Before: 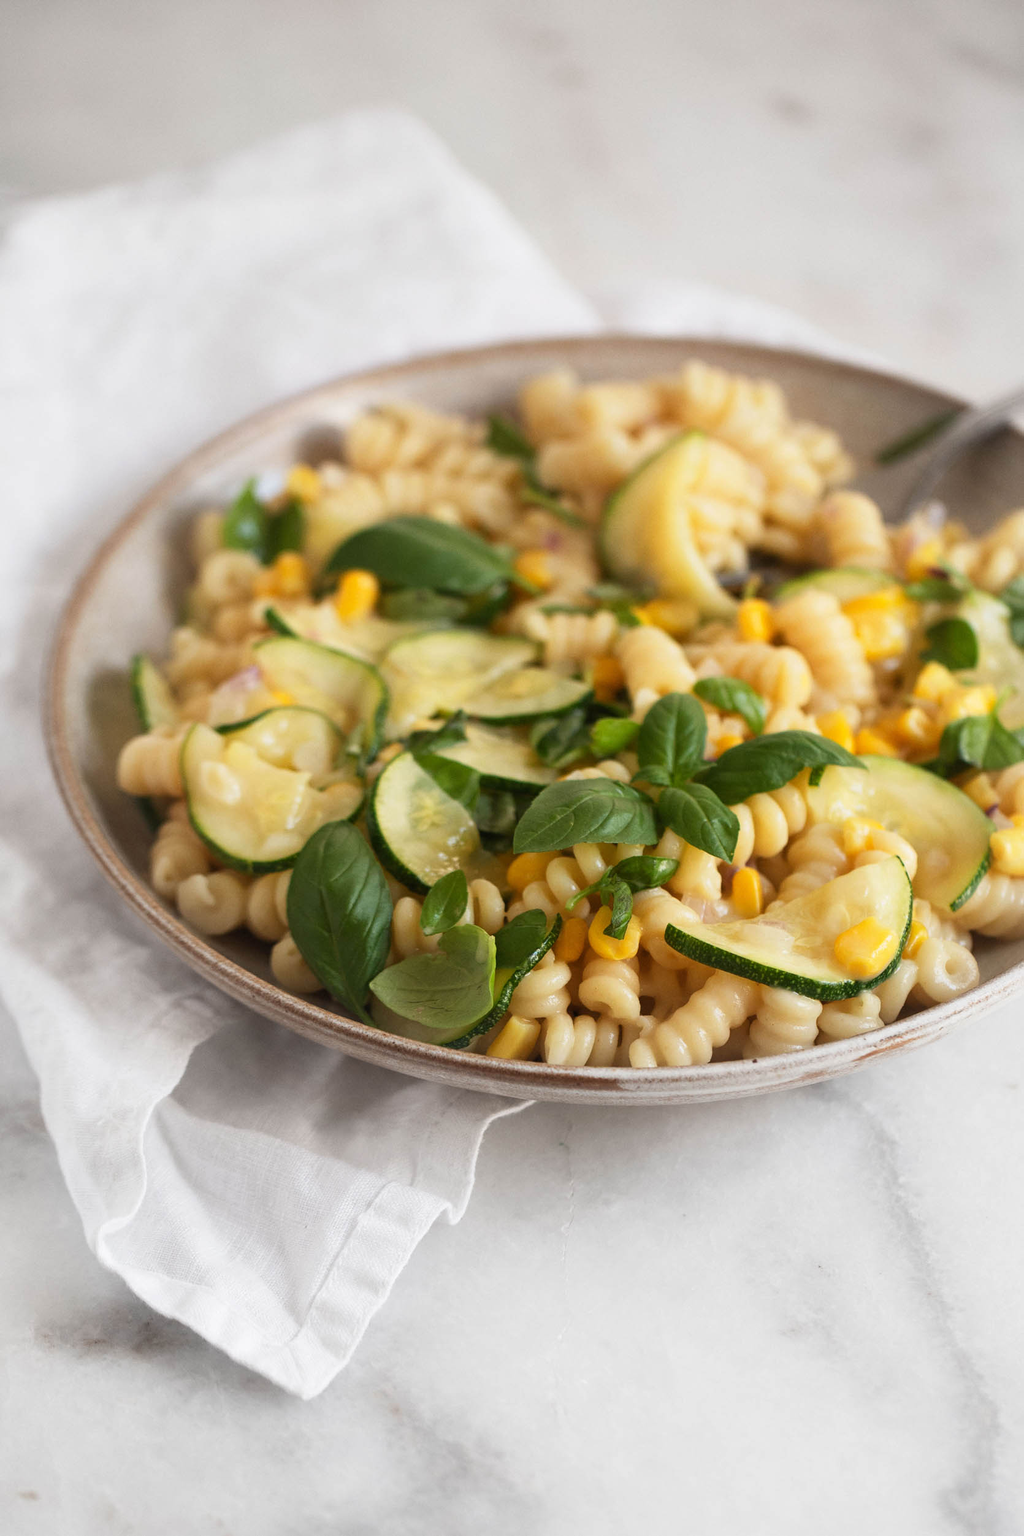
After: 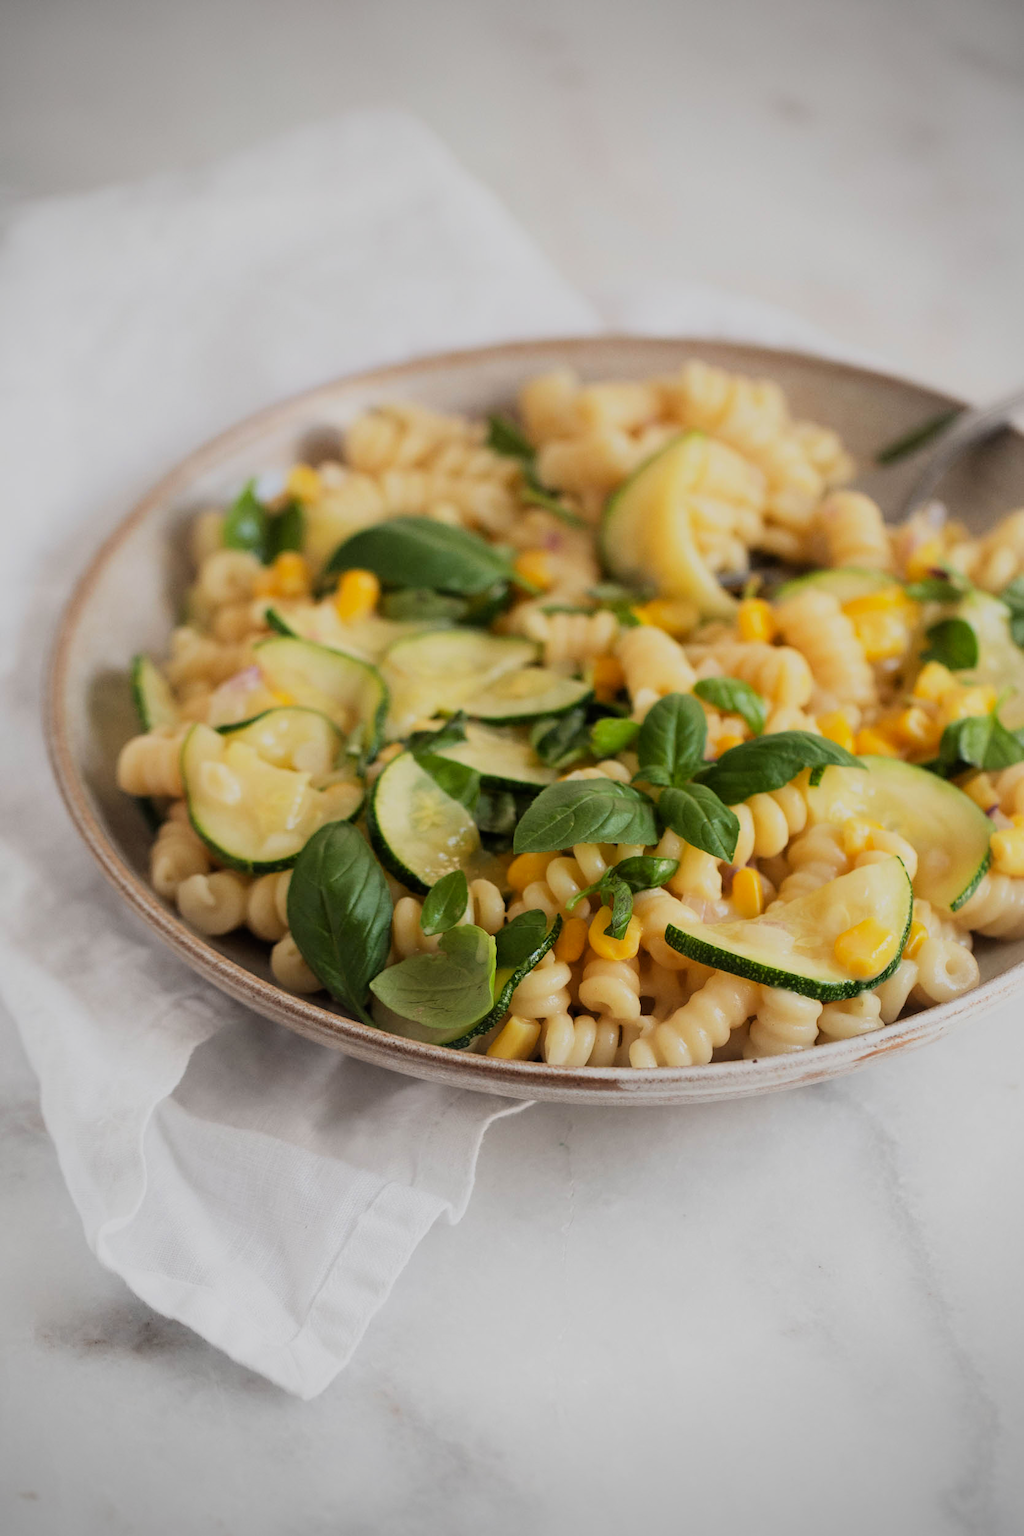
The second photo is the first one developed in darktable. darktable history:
filmic rgb: black relative exposure -7.65 EV, white relative exposure 4.56 EV, hardness 3.61, color science v6 (2022)
color zones: curves: ch1 [(0, 0.513) (0.143, 0.524) (0.286, 0.511) (0.429, 0.506) (0.571, 0.503) (0.714, 0.503) (0.857, 0.508) (1, 0.513)]
vignetting: on, module defaults
